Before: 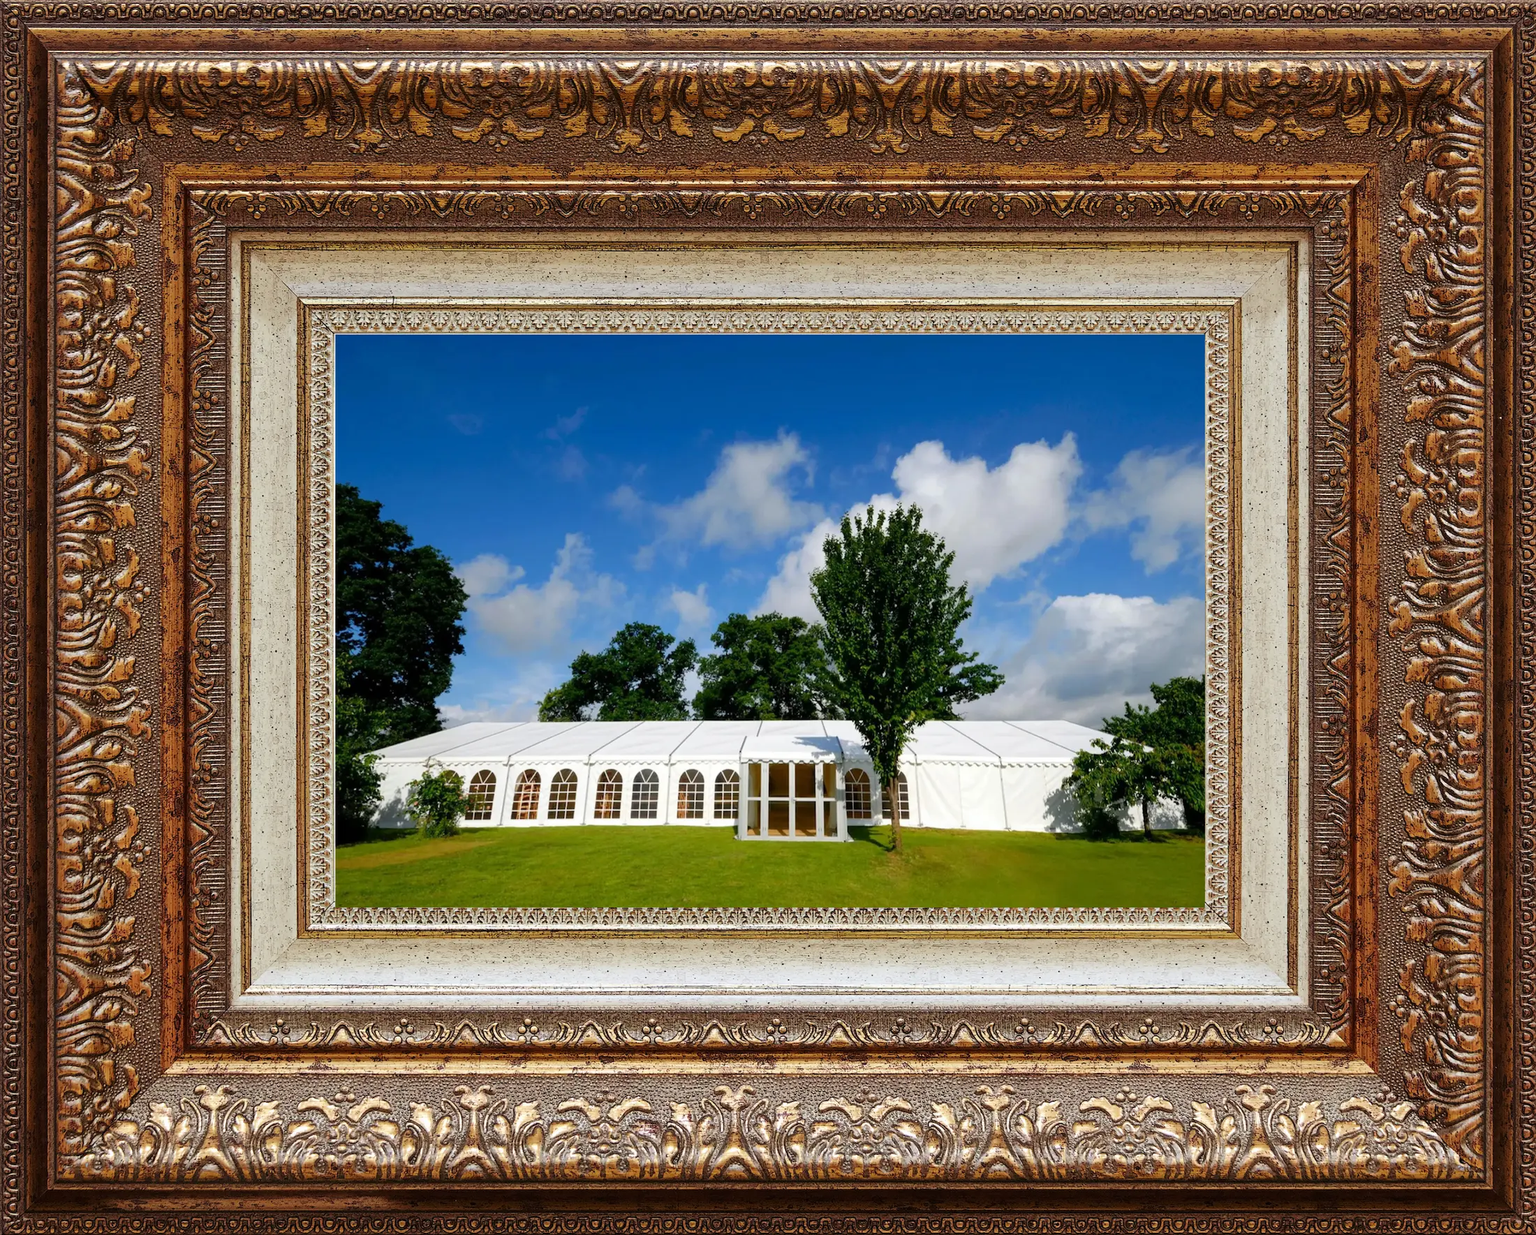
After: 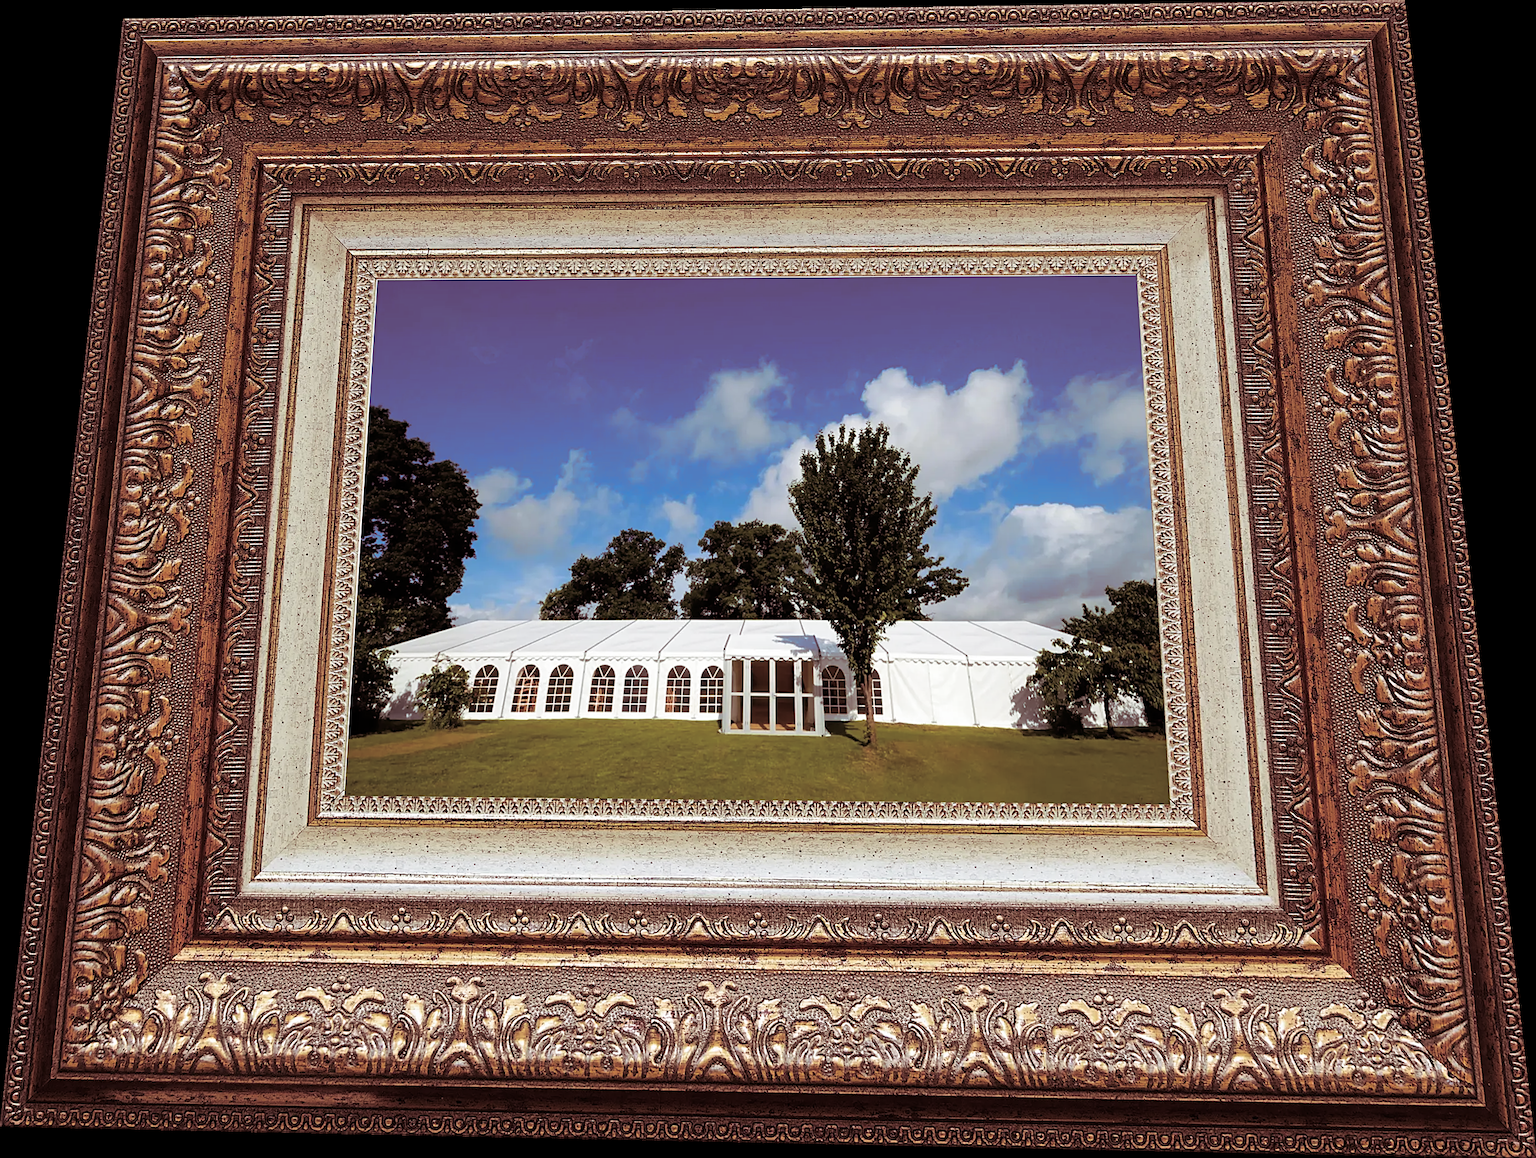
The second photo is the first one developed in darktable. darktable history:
sharpen: on, module defaults
split-toning: shadows › saturation 0.41, highlights › saturation 0, compress 33.55%
rotate and perspective: rotation 0.128°, lens shift (vertical) -0.181, lens shift (horizontal) -0.044, shear 0.001, automatic cropping off
